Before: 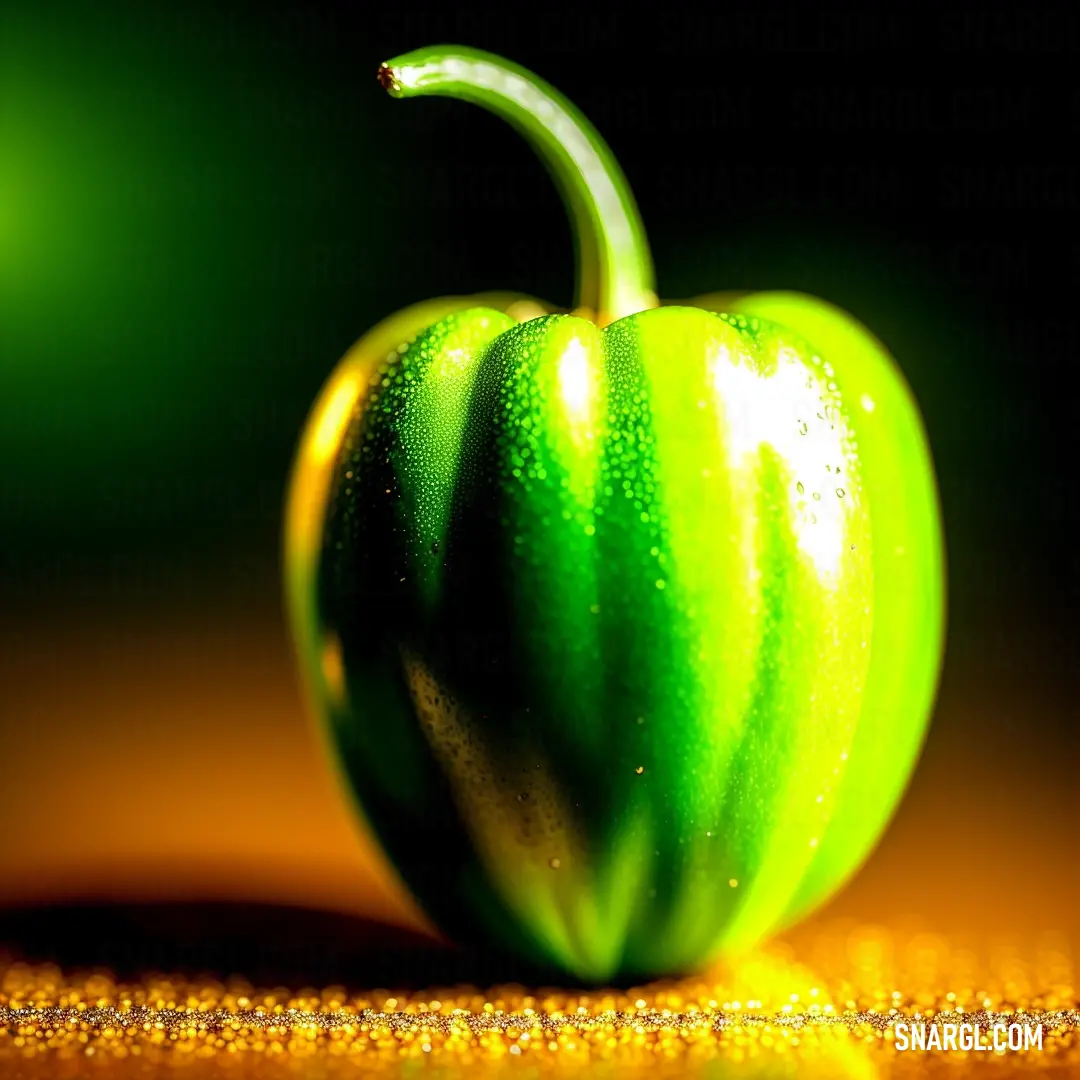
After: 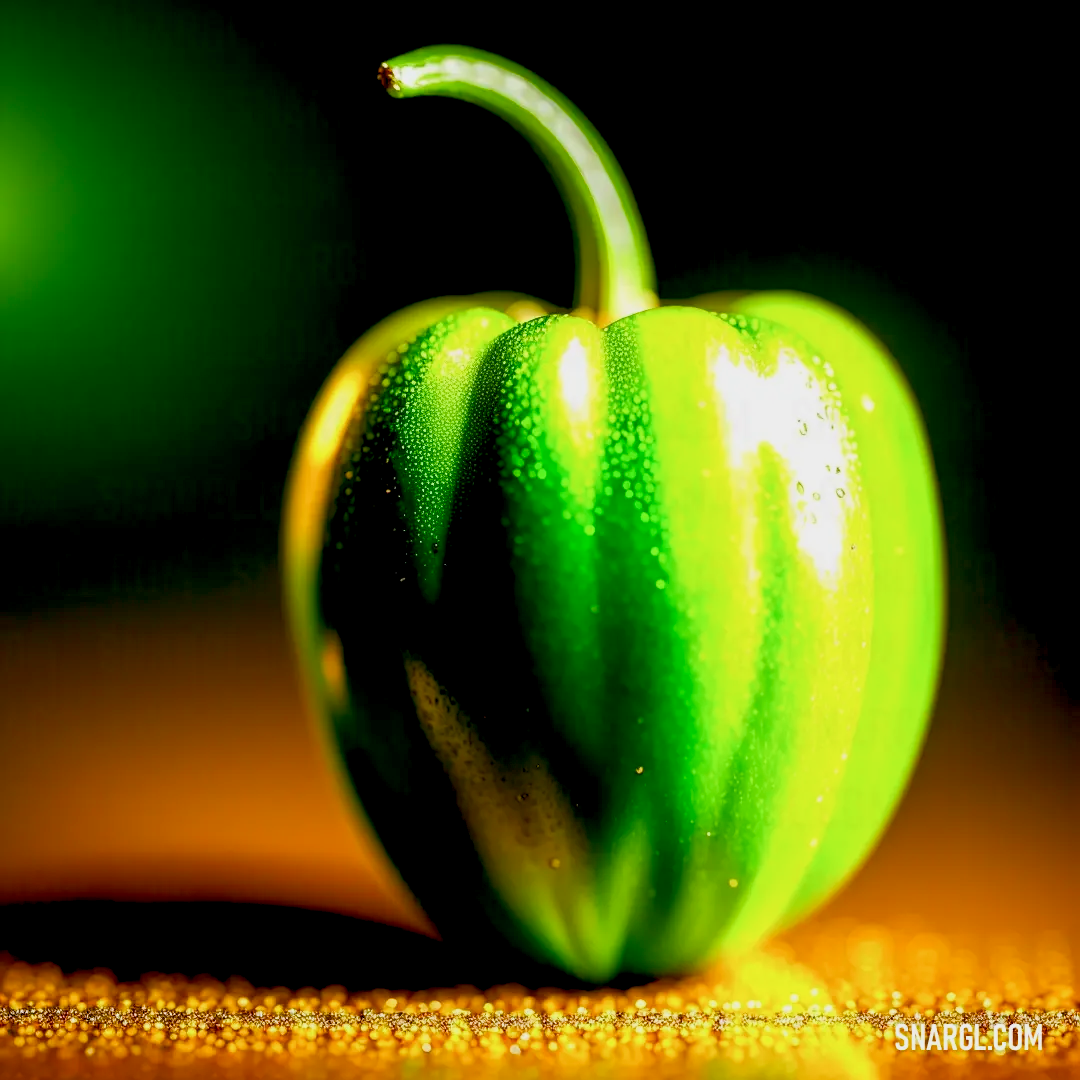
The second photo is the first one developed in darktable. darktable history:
color balance rgb: global offset › luminance -0.5%, perceptual saturation grading › highlights -17.77%, perceptual saturation grading › mid-tones 33.1%, perceptual saturation grading › shadows 50.52%, perceptual brilliance grading › highlights 10.8%, perceptual brilliance grading › shadows -10.8%, global vibrance 24.22%, contrast -25%
rotate and perspective: automatic cropping off
